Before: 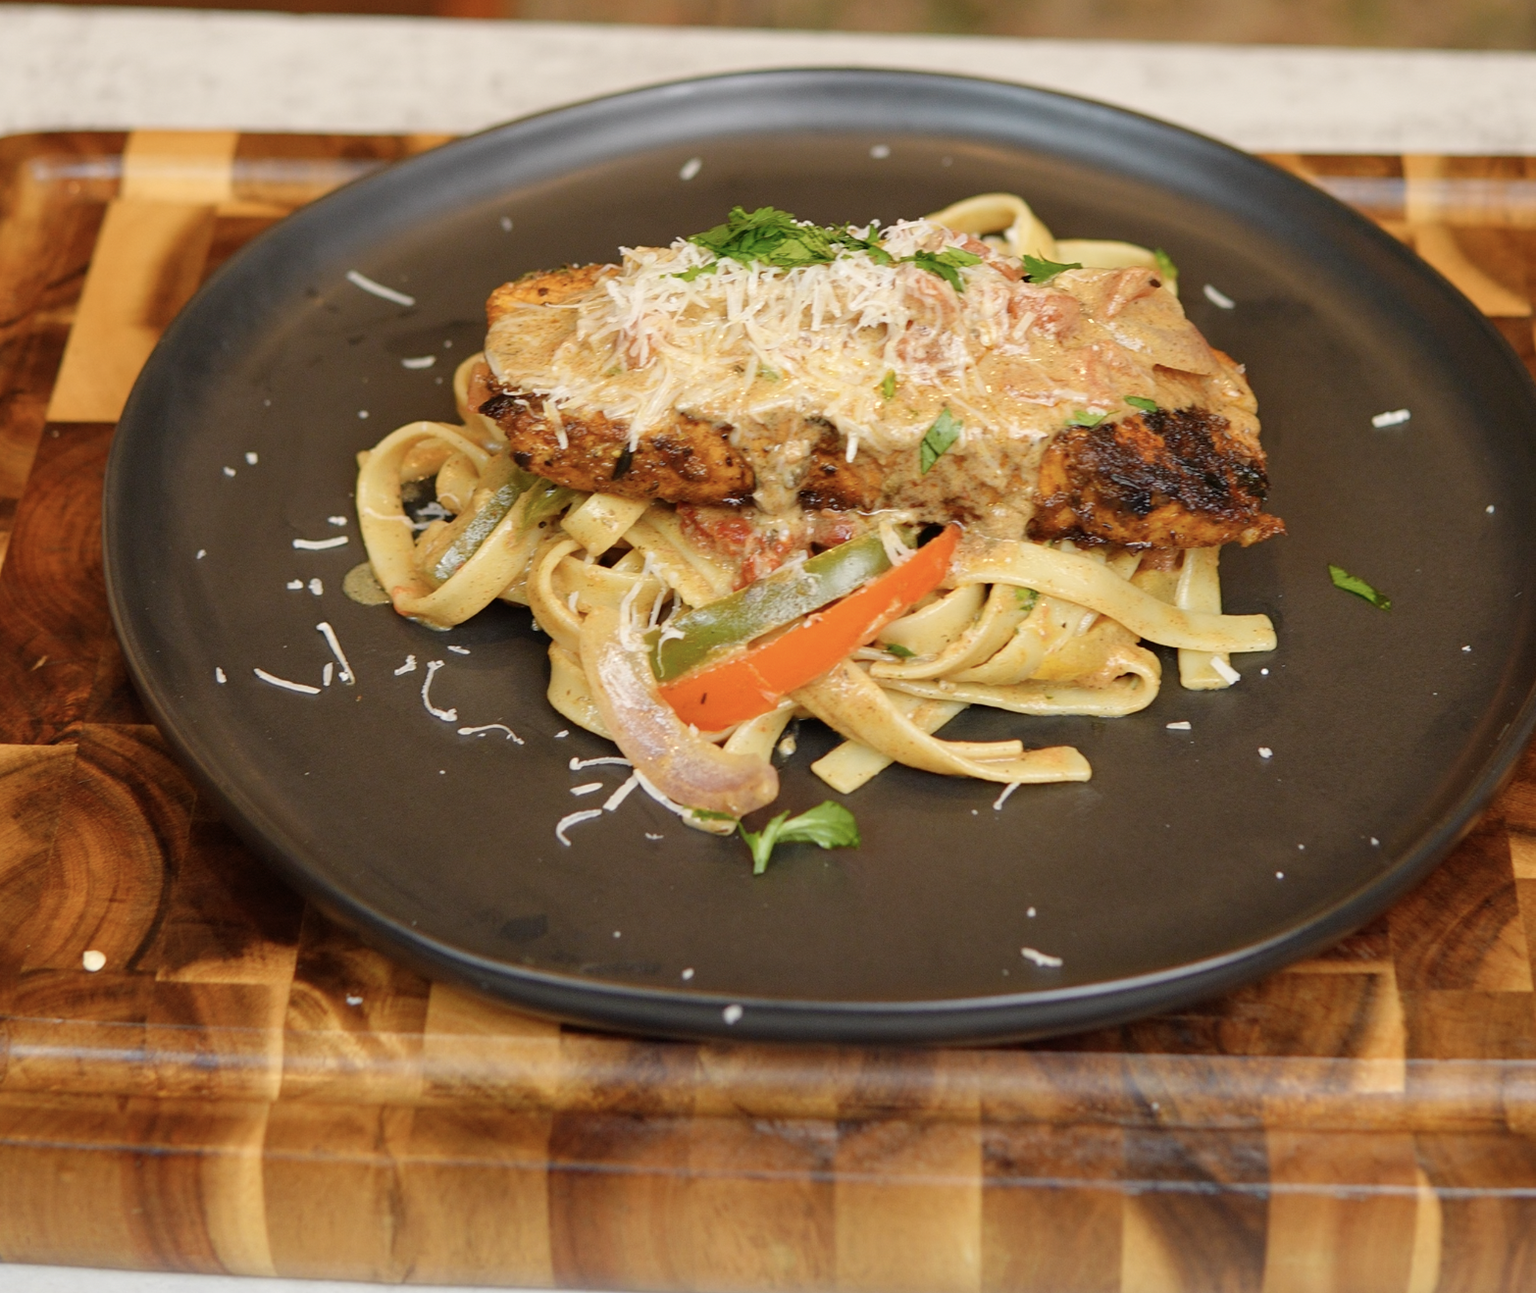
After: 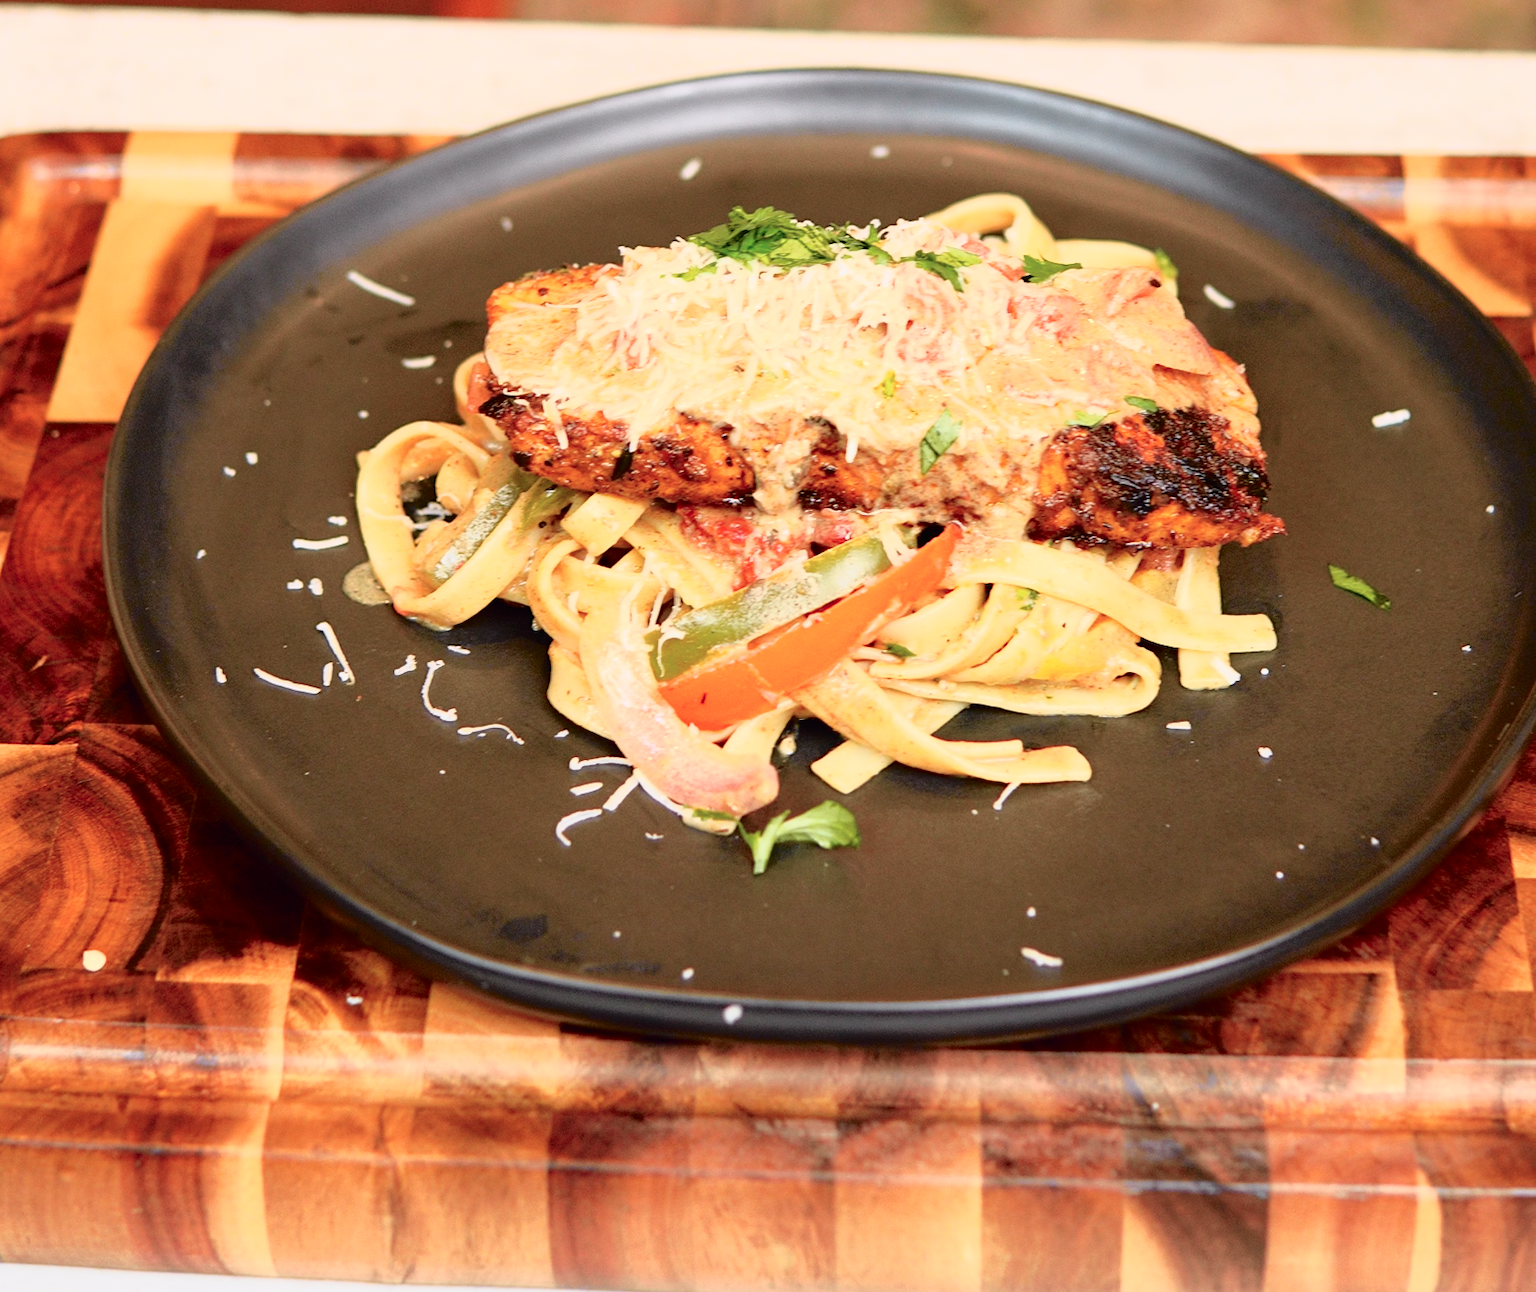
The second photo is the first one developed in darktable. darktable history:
tone curve: curves: ch0 [(0, 0) (0.105, 0.044) (0.195, 0.128) (0.283, 0.283) (0.384, 0.404) (0.485, 0.531) (0.638, 0.681) (0.795, 0.879) (1, 0.977)]; ch1 [(0, 0) (0.161, 0.092) (0.35, 0.33) (0.379, 0.401) (0.456, 0.469) (0.498, 0.503) (0.531, 0.537) (0.596, 0.621) (0.635, 0.671) (1, 1)]; ch2 [(0, 0) (0.371, 0.362) (0.437, 0.437) (0.483, 0.484) (0.53, 0.515) (0.56, 0.58) (0.622, 0.606) (1, 1)], color space Lab, independent channels, preserve colors none
contrast brightness saturation: contrast 0.2, brightness 0.15, saturation 0.14
